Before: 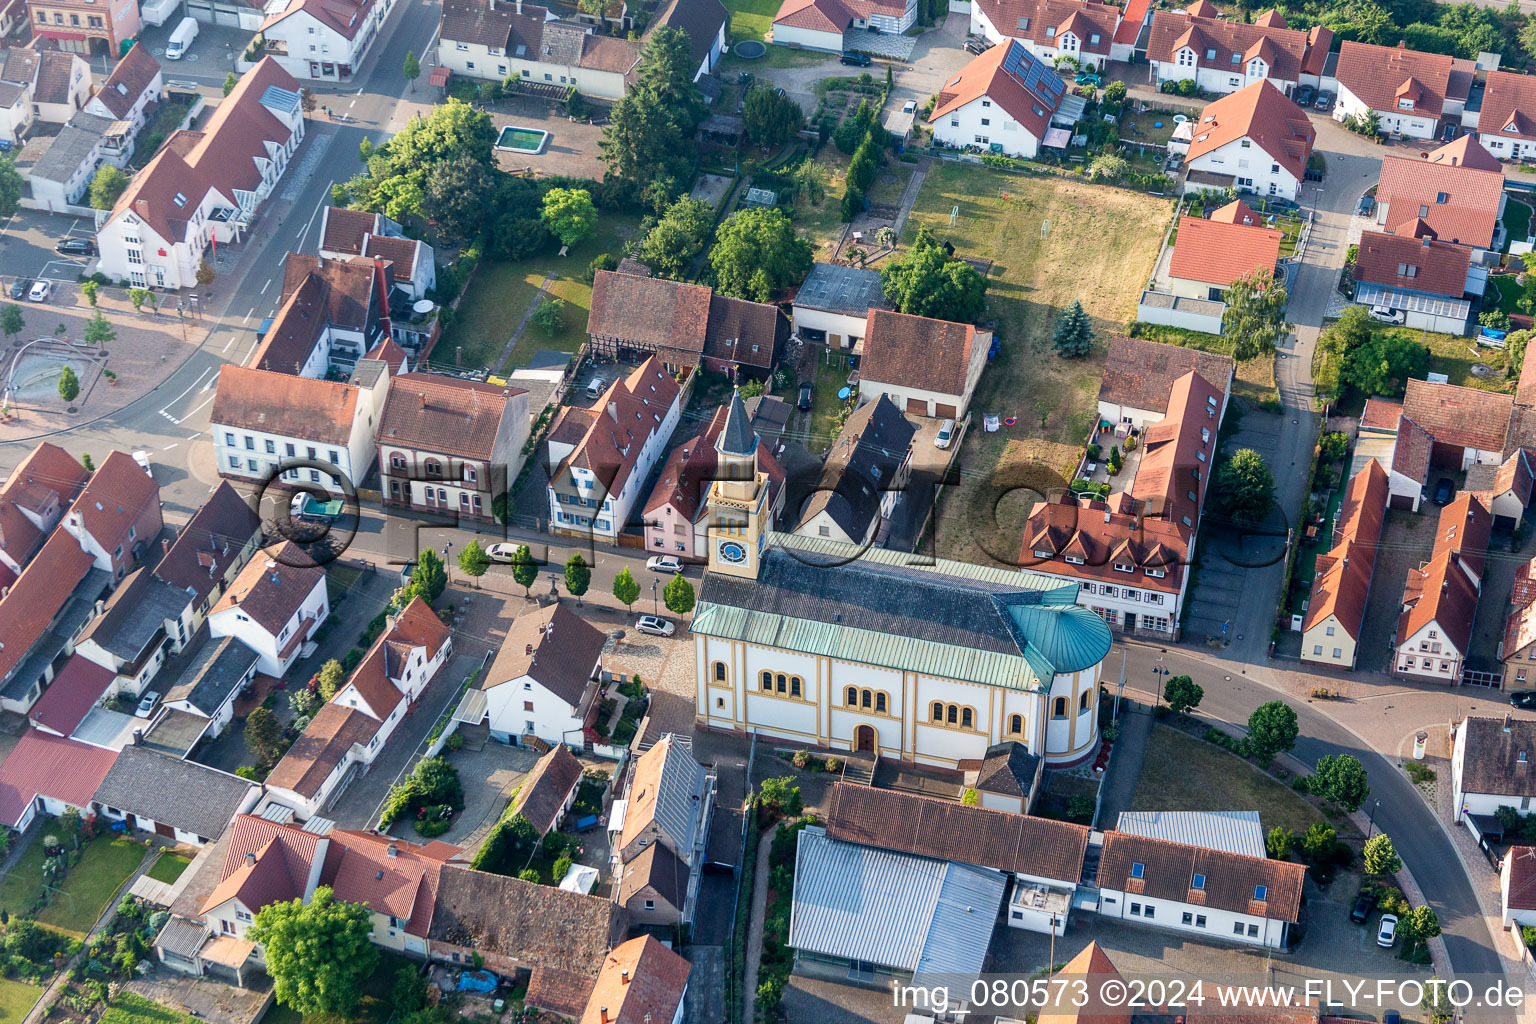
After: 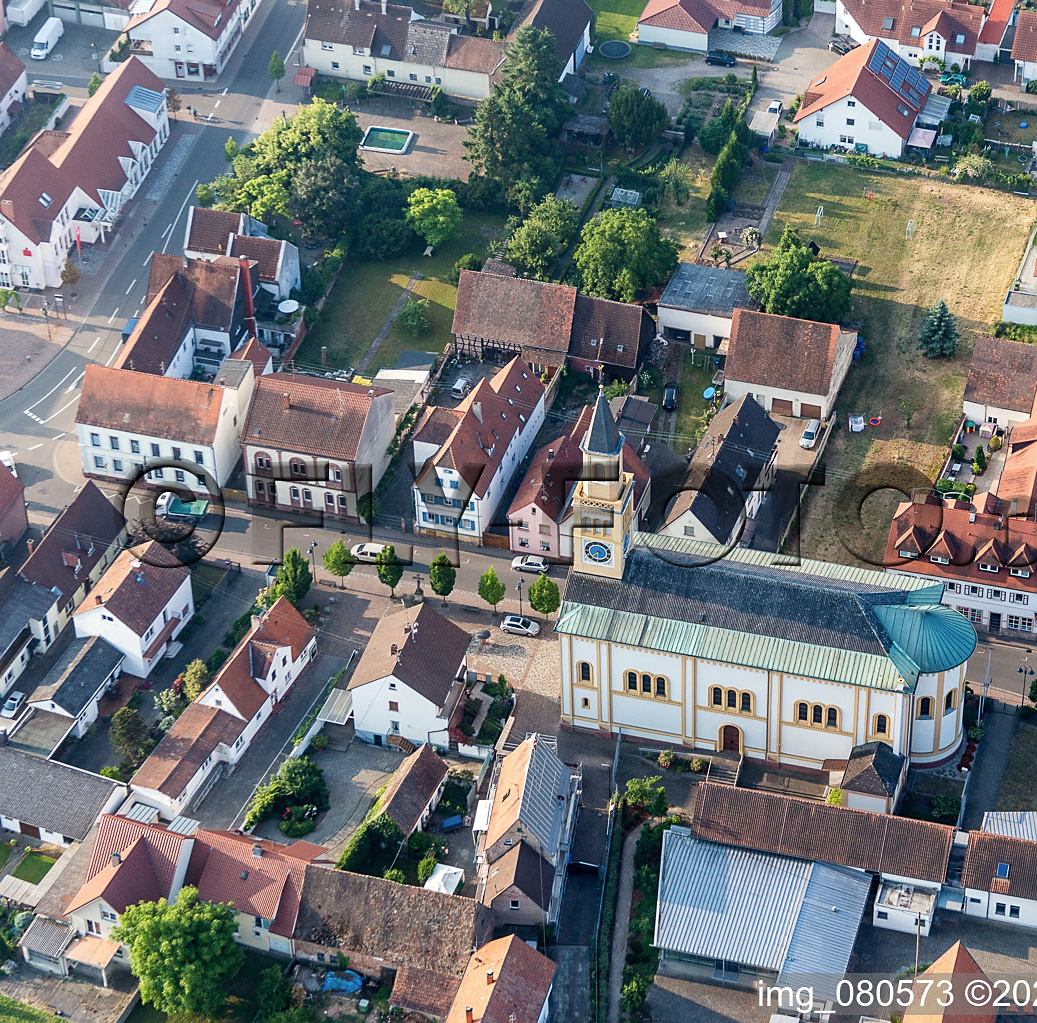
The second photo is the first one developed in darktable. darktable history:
crop and rotate: left 8.793%, right 23.684%
contrast brightness saturation: saturation -0.068
sharpen: radius 1.54, amount 0.373, threshold 1.526
